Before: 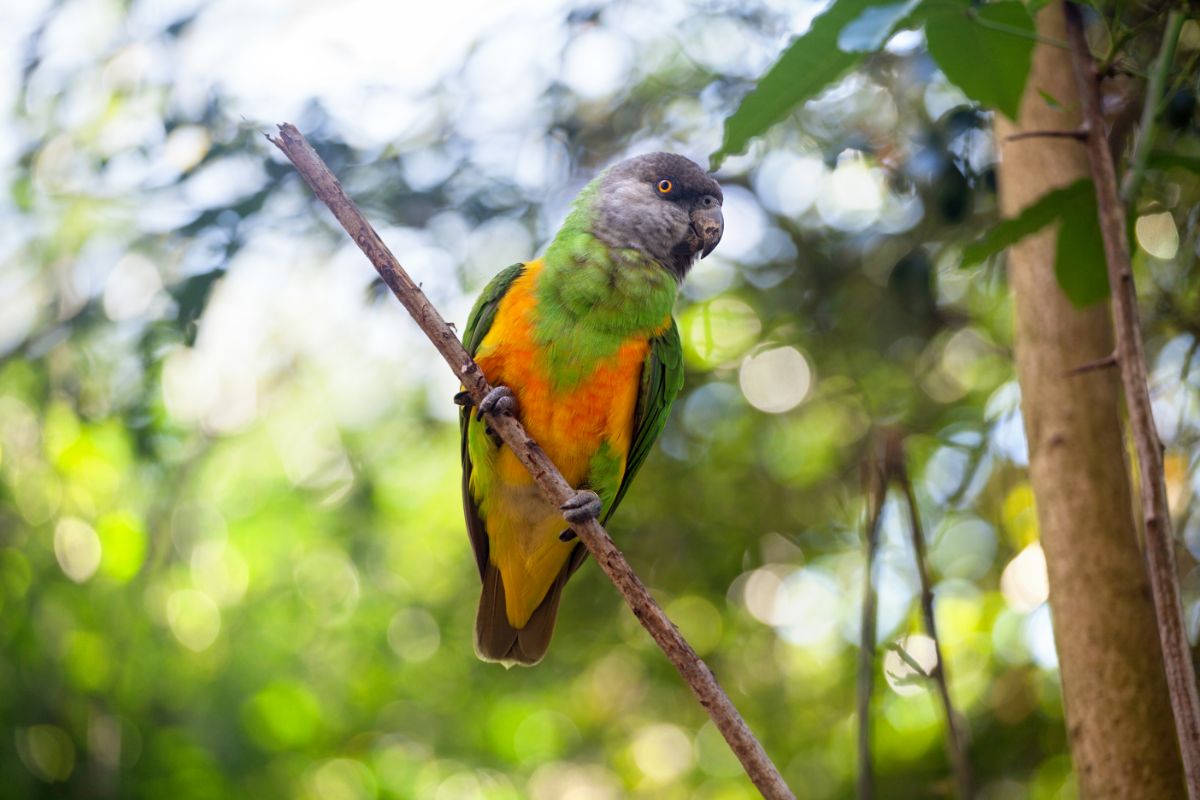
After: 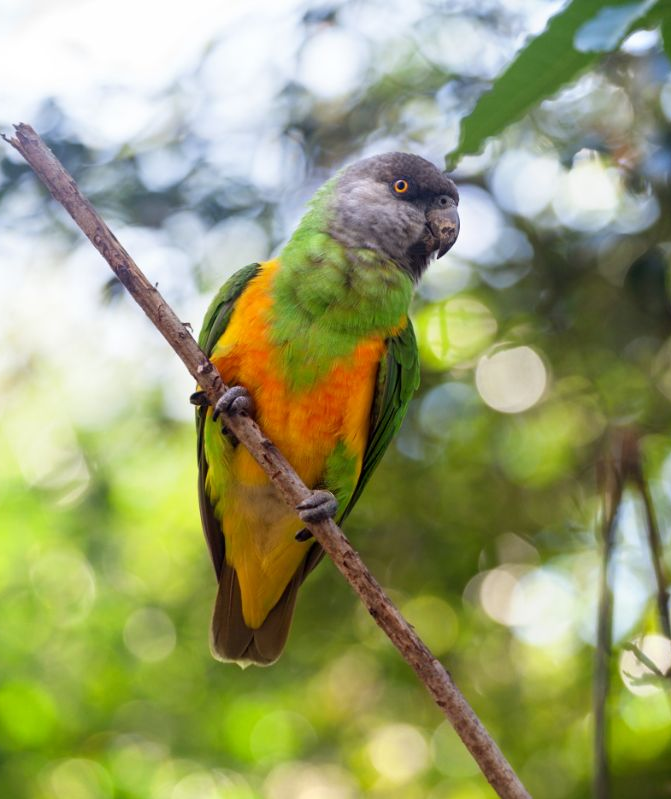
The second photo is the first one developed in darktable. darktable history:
crop: left 22.044%, right 22.018%, bottom 0.006%
